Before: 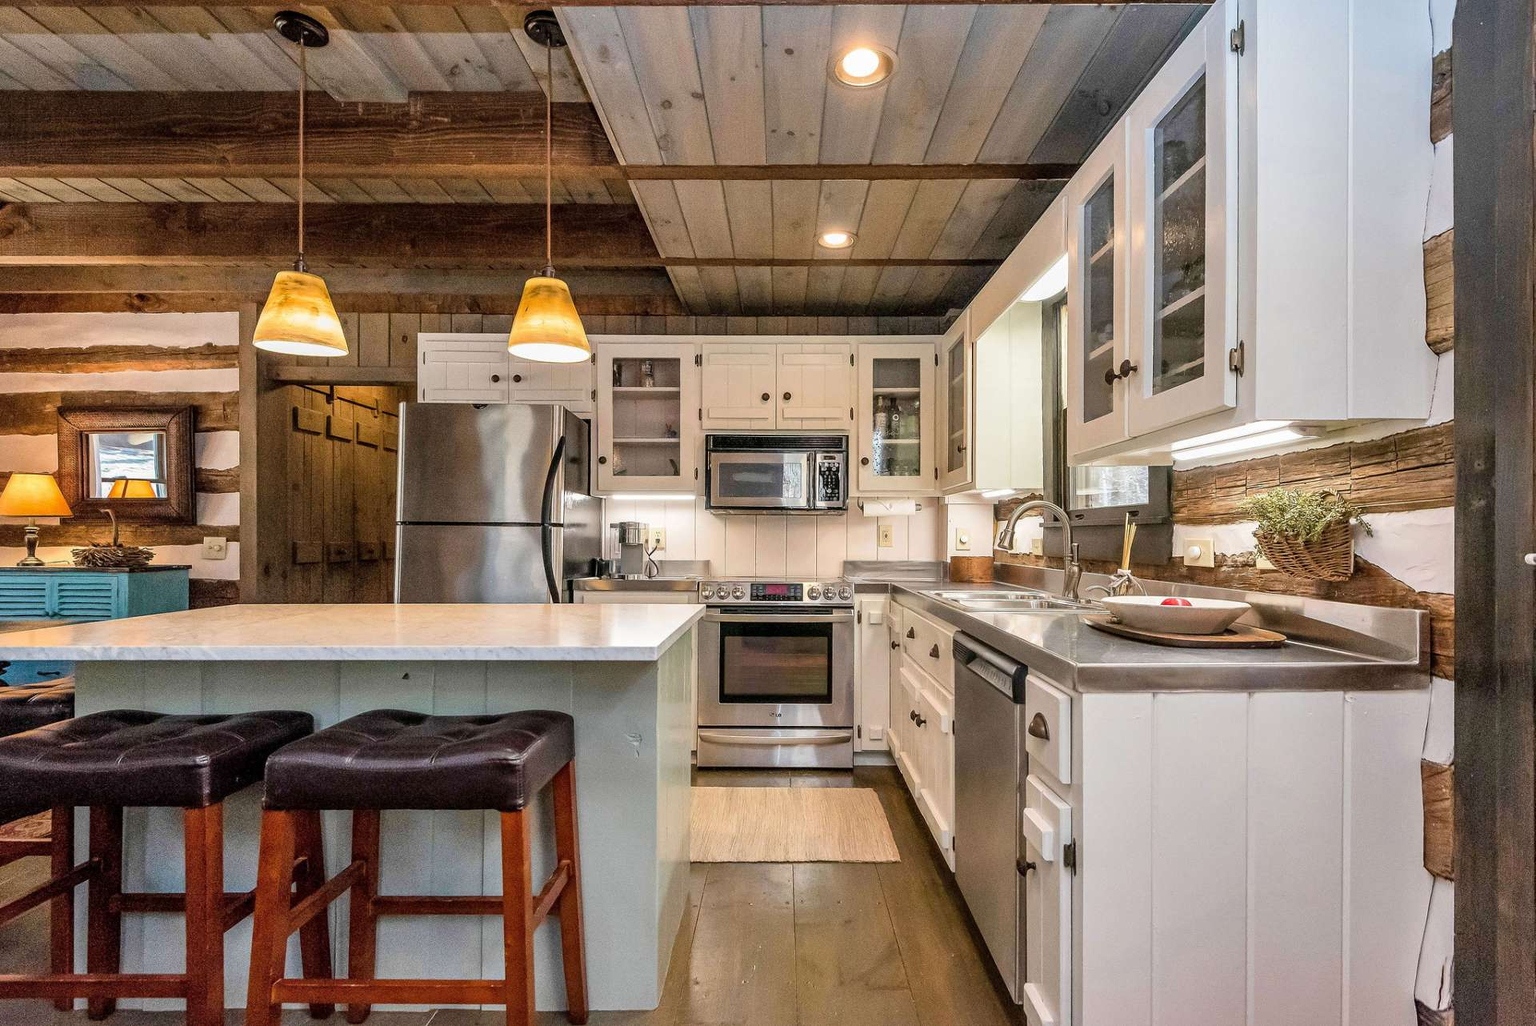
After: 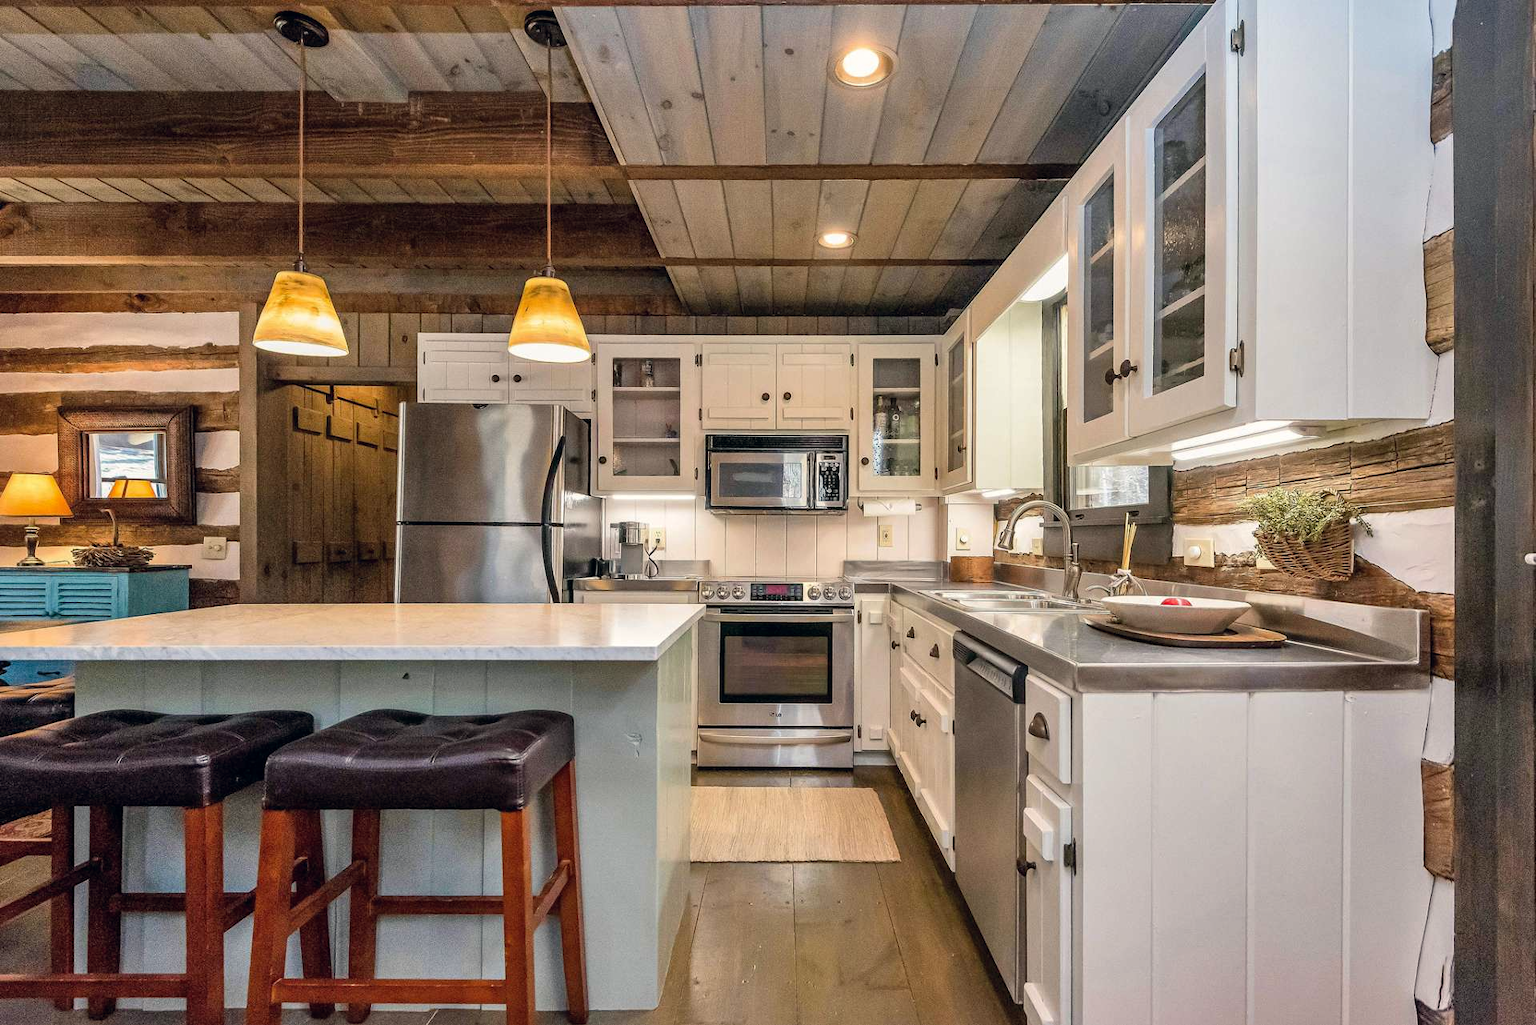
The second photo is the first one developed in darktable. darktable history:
color correction: highlights a* 0.399, highlights b* 2.71, shadows a* -1.13, shadows b* -4.18
